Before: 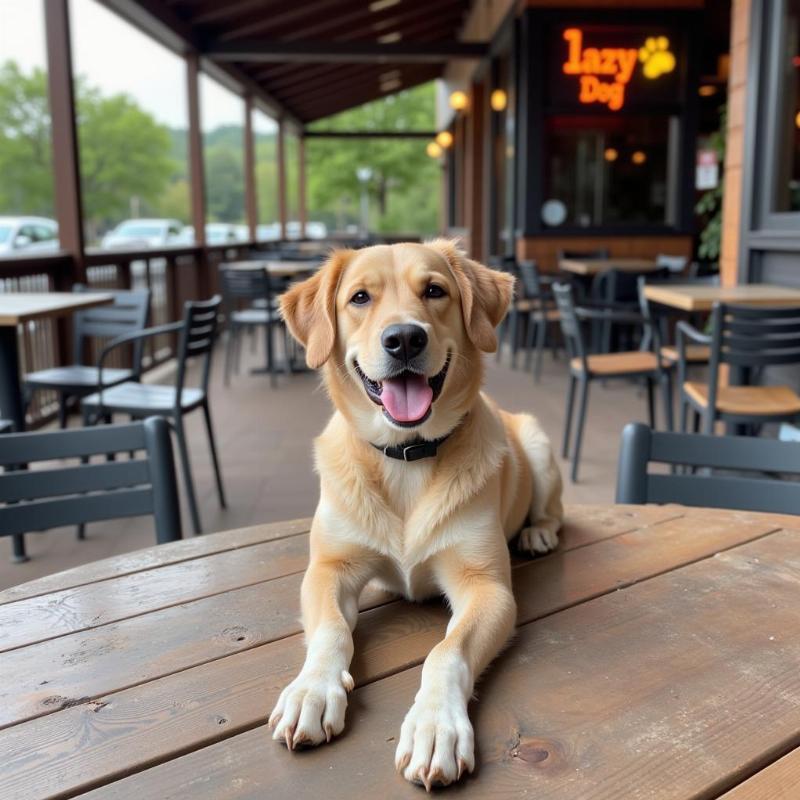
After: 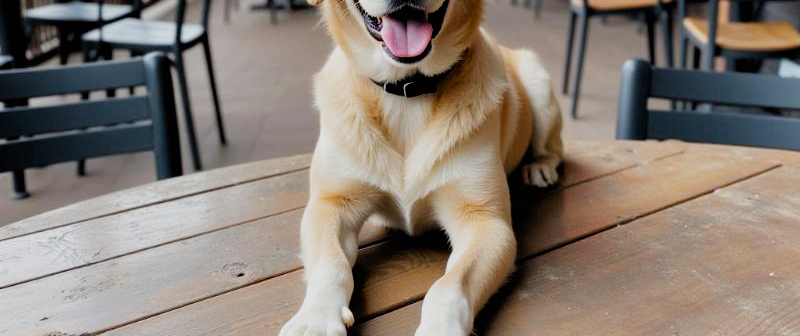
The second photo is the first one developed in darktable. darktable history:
crop: top 45.601%, bottom 12.29%
filmic rgb: black relative exposure -5.02 EV, white relative exposure 3.98 EV, threshold 2.95 EV, hardness 2.91, contrast 1.3, highlights saturation mix -9.48%, preserve chrominance no, color science v3 (2019), use custom middle-gray values true, enable highlight reconstruction true
